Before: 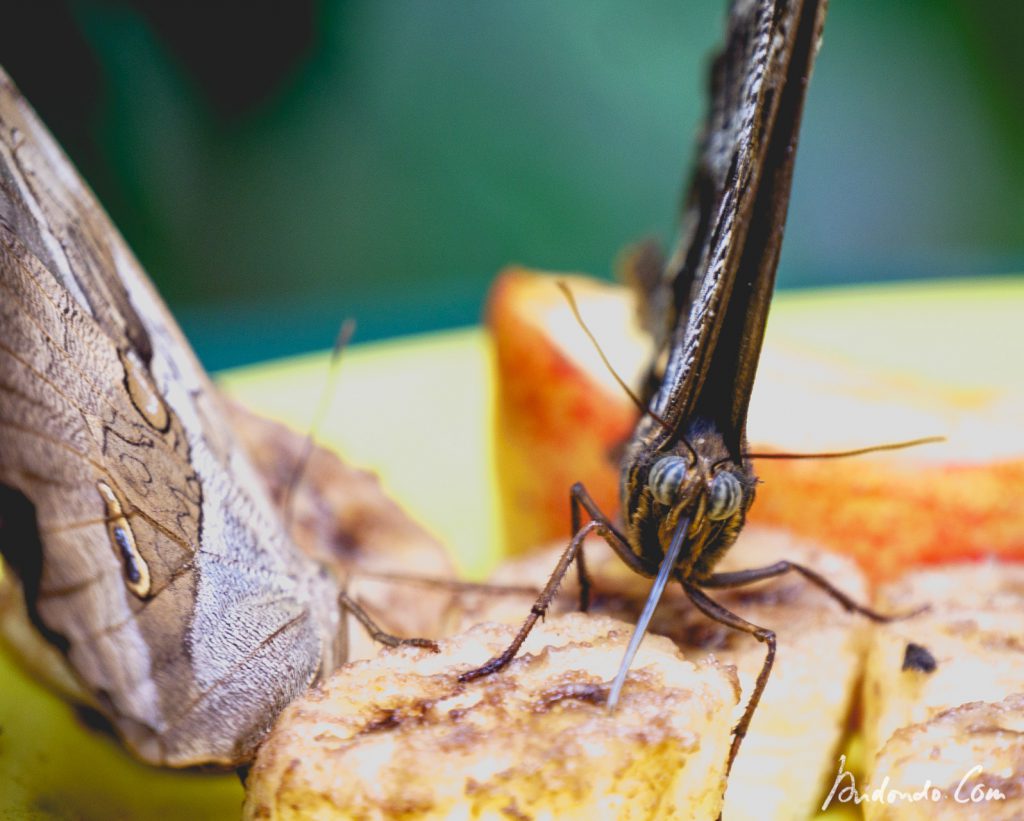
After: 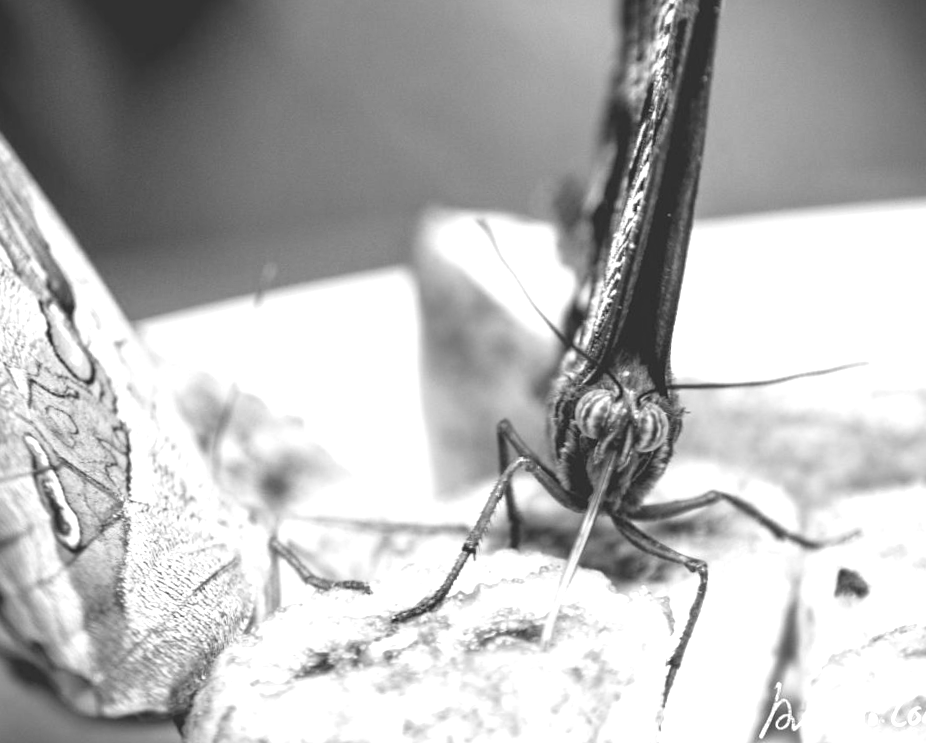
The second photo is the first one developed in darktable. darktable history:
exposure: black level correction 0, exposure 1 EV, compensate exposure bias true, compensate highlight preservation false
monochrome: on, module defaults
color contrast: green-magenta contrast 1.55, blue-yellow contrast 1.83
crop and rotate: angle 1.96°, left 5.673%, top 5.673%
white balance: red 0.871, blue 1.249
